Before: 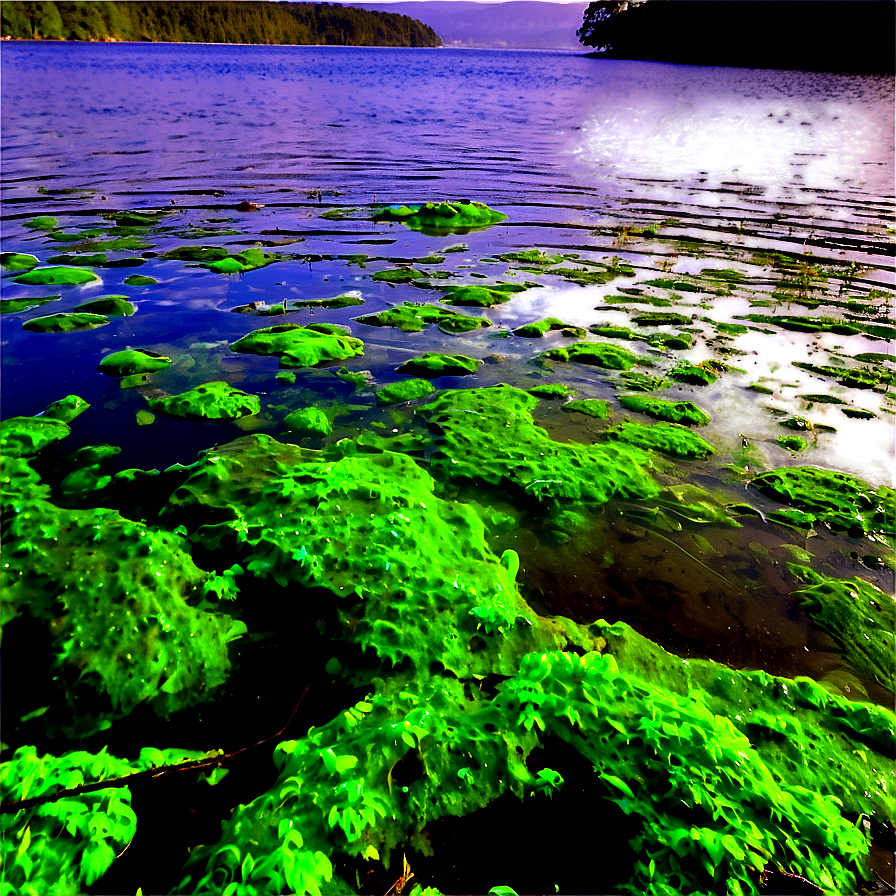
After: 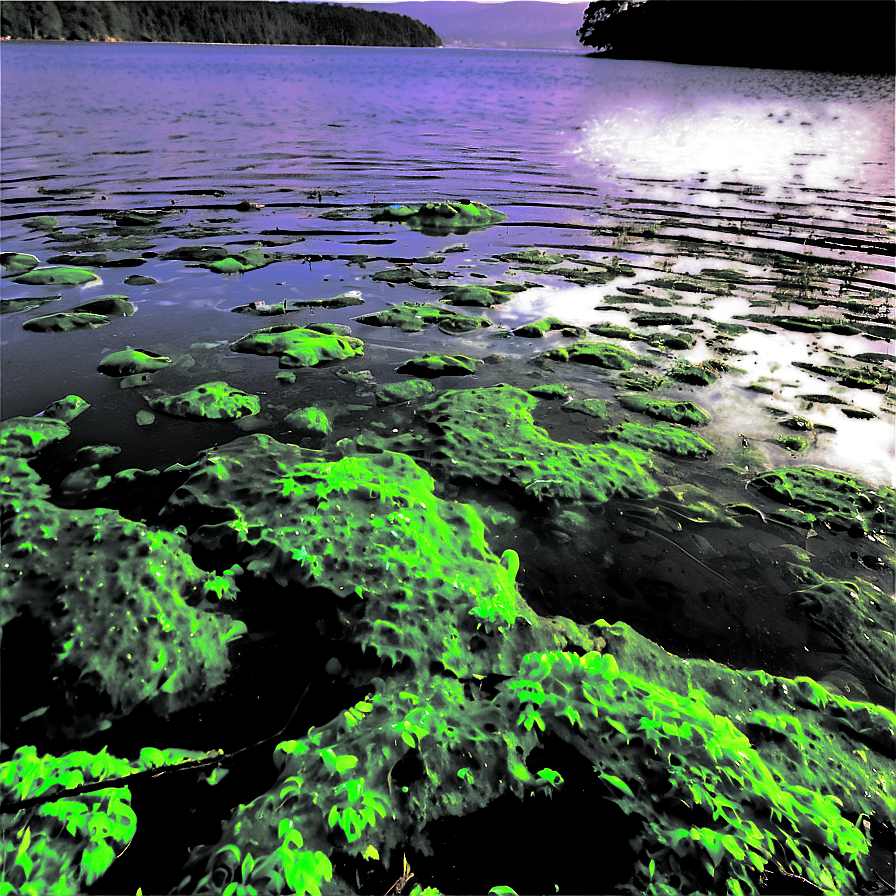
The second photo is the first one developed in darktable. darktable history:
split-toning: shadows › hue 190.8°, shadows › saturation 0.05, highlights › hue 54°, highlights › saturation 0.05, compress 0%
exposure: compensate highlight preservation false
